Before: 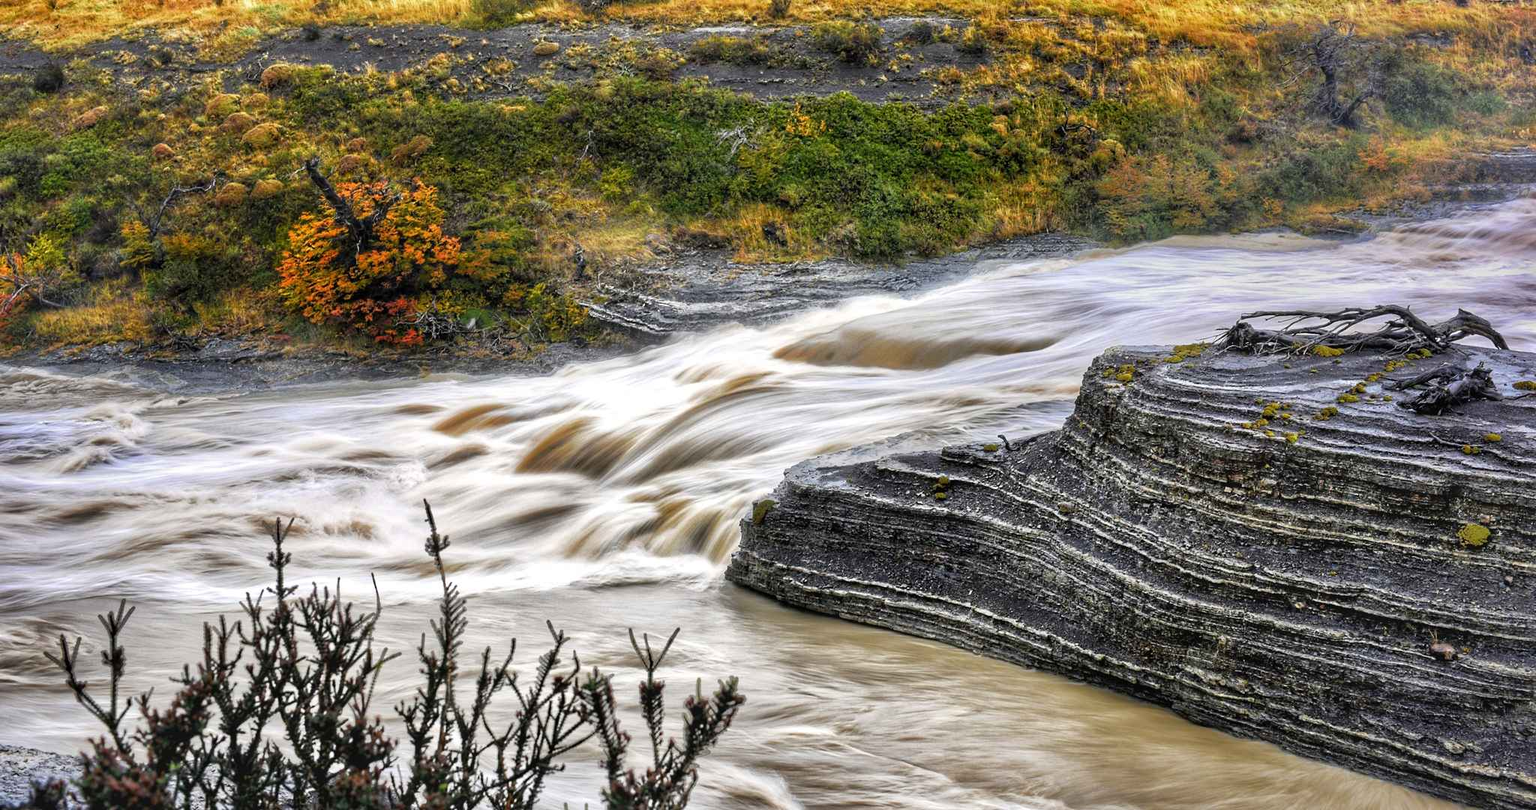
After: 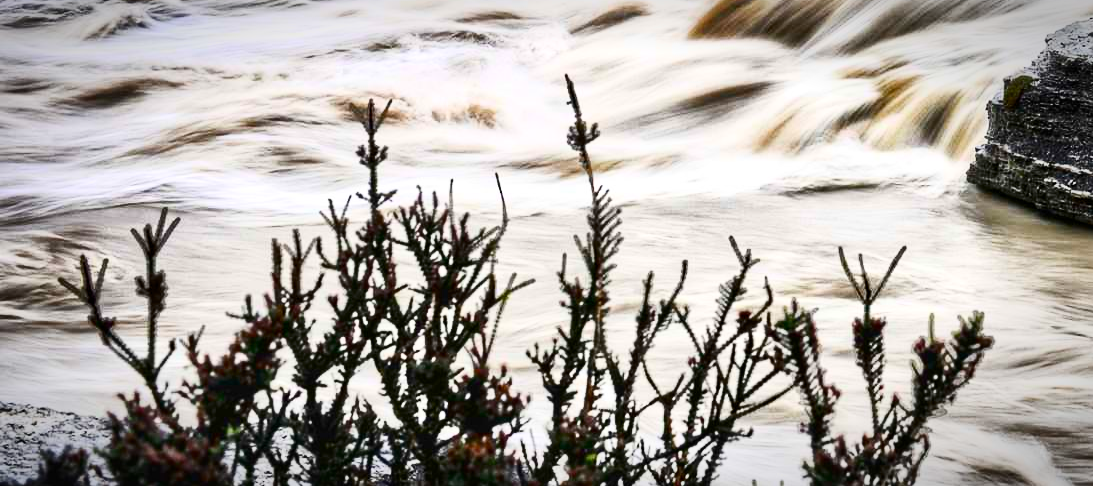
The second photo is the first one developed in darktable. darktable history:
crop and rotate: top 54.778%, right 46.61%, bottom 0.159%
color balance rgb: perceptual saturation grading › global saturation 20%, perceptual saturation grading › highlights -25%, perceptual saturation grading › shadows 25%
contrast brightness saturation: contrast 0.4, brightness 0.1, saturation 0.21
vignetting: automatic ratio true
